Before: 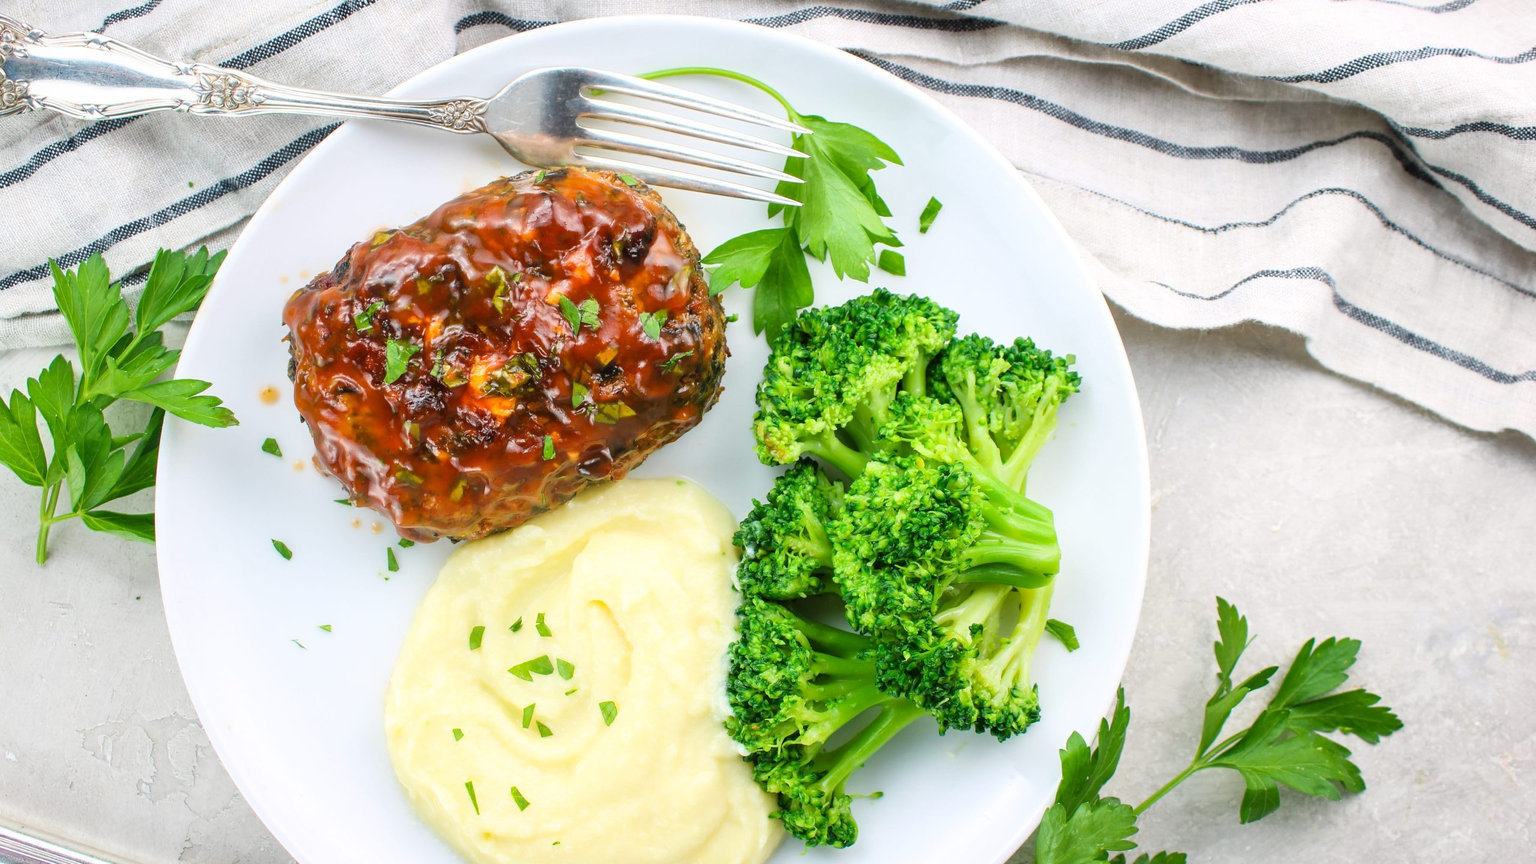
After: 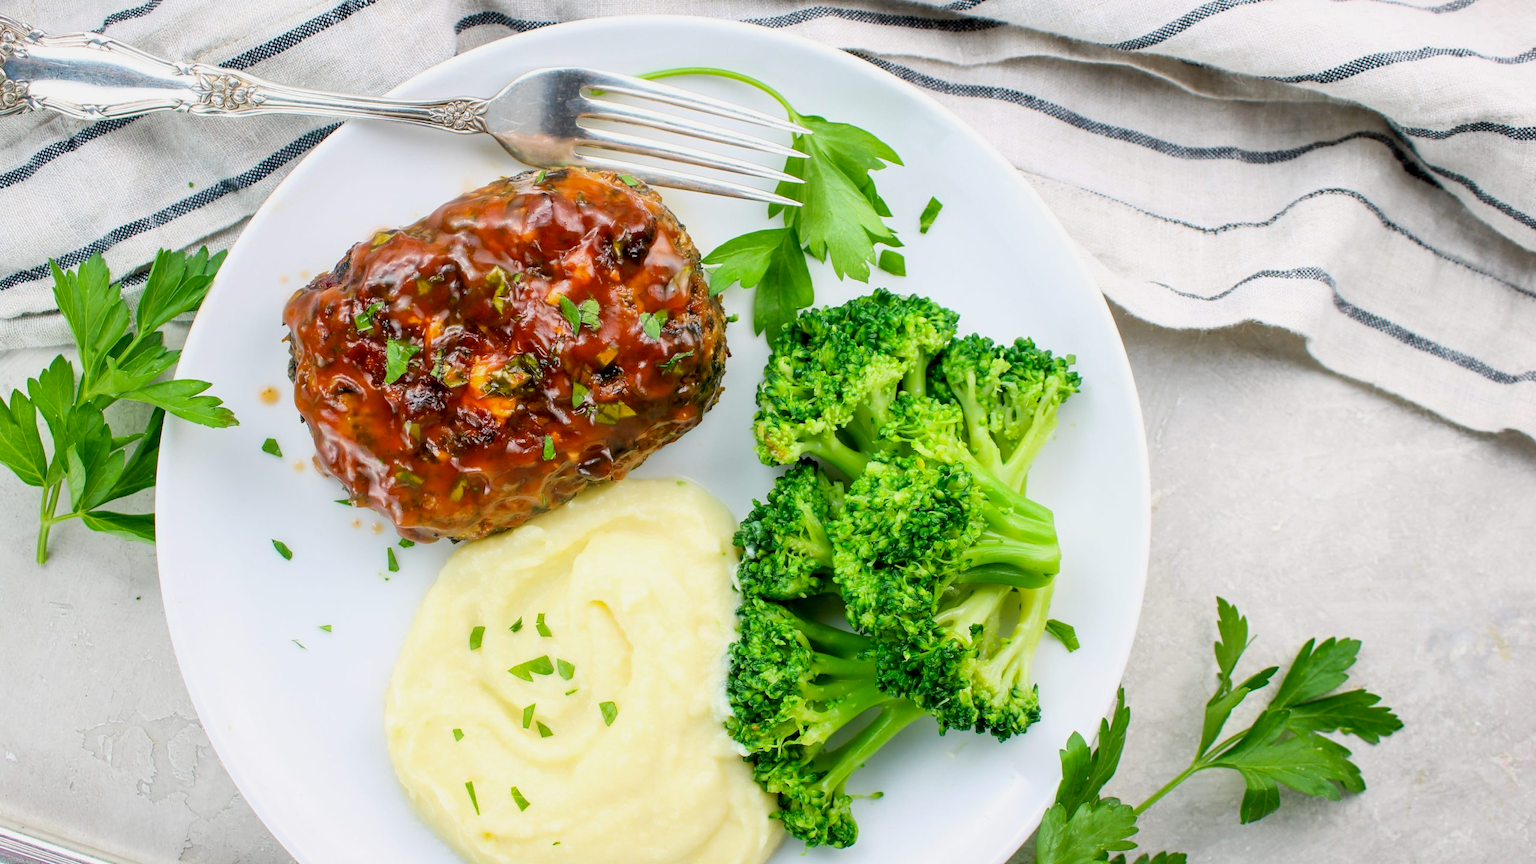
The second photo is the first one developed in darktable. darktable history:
exposure: black level correction 0.009, exposure -0.16 EV, compensate highlight preservation false
